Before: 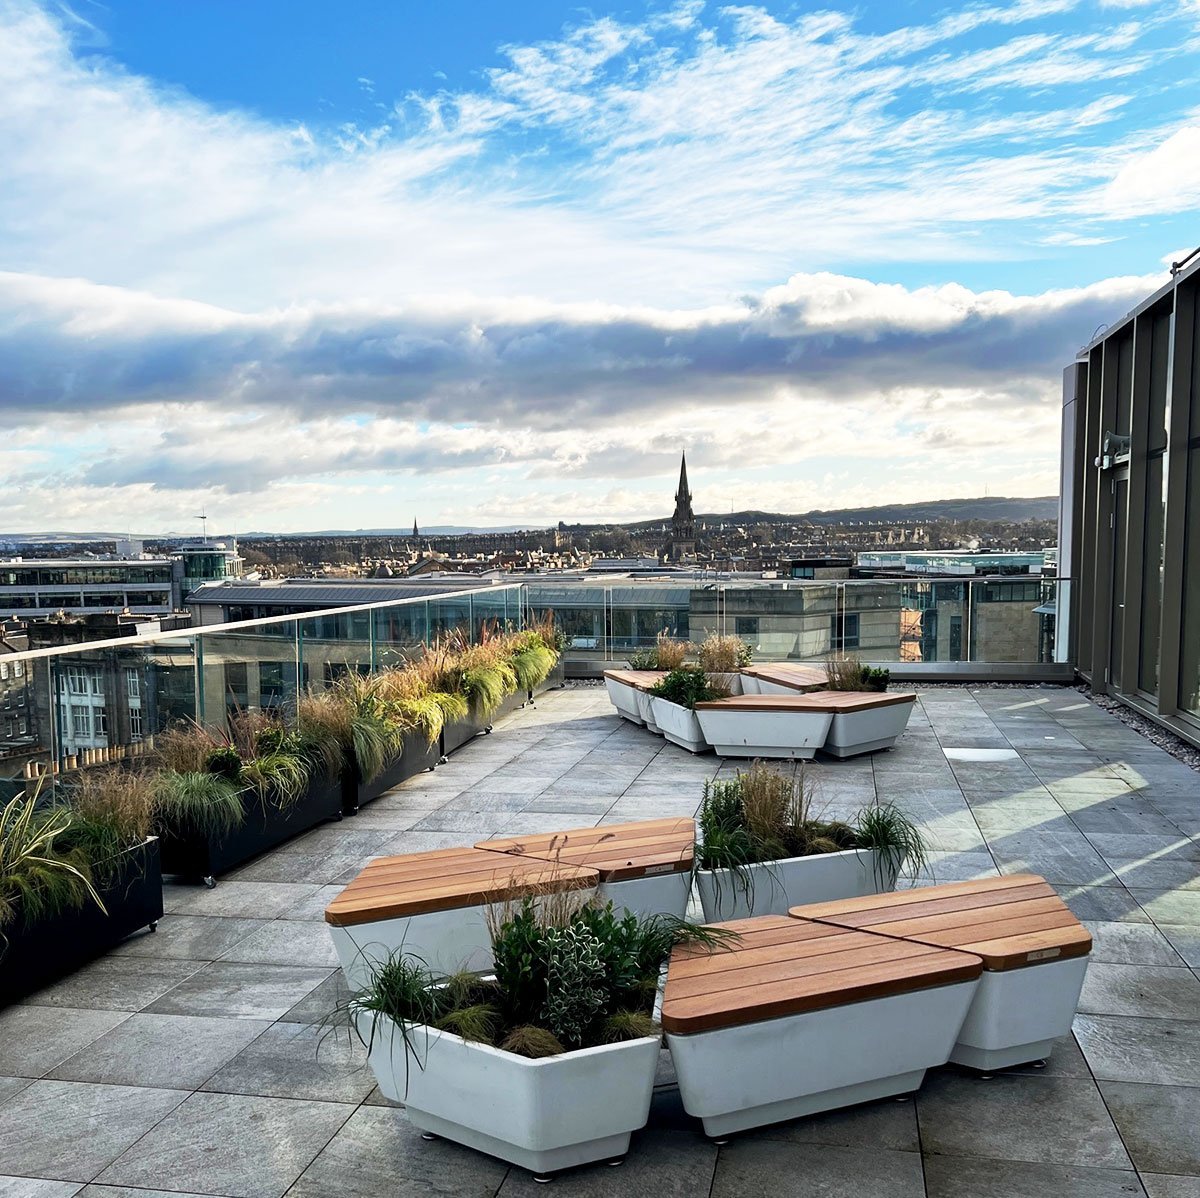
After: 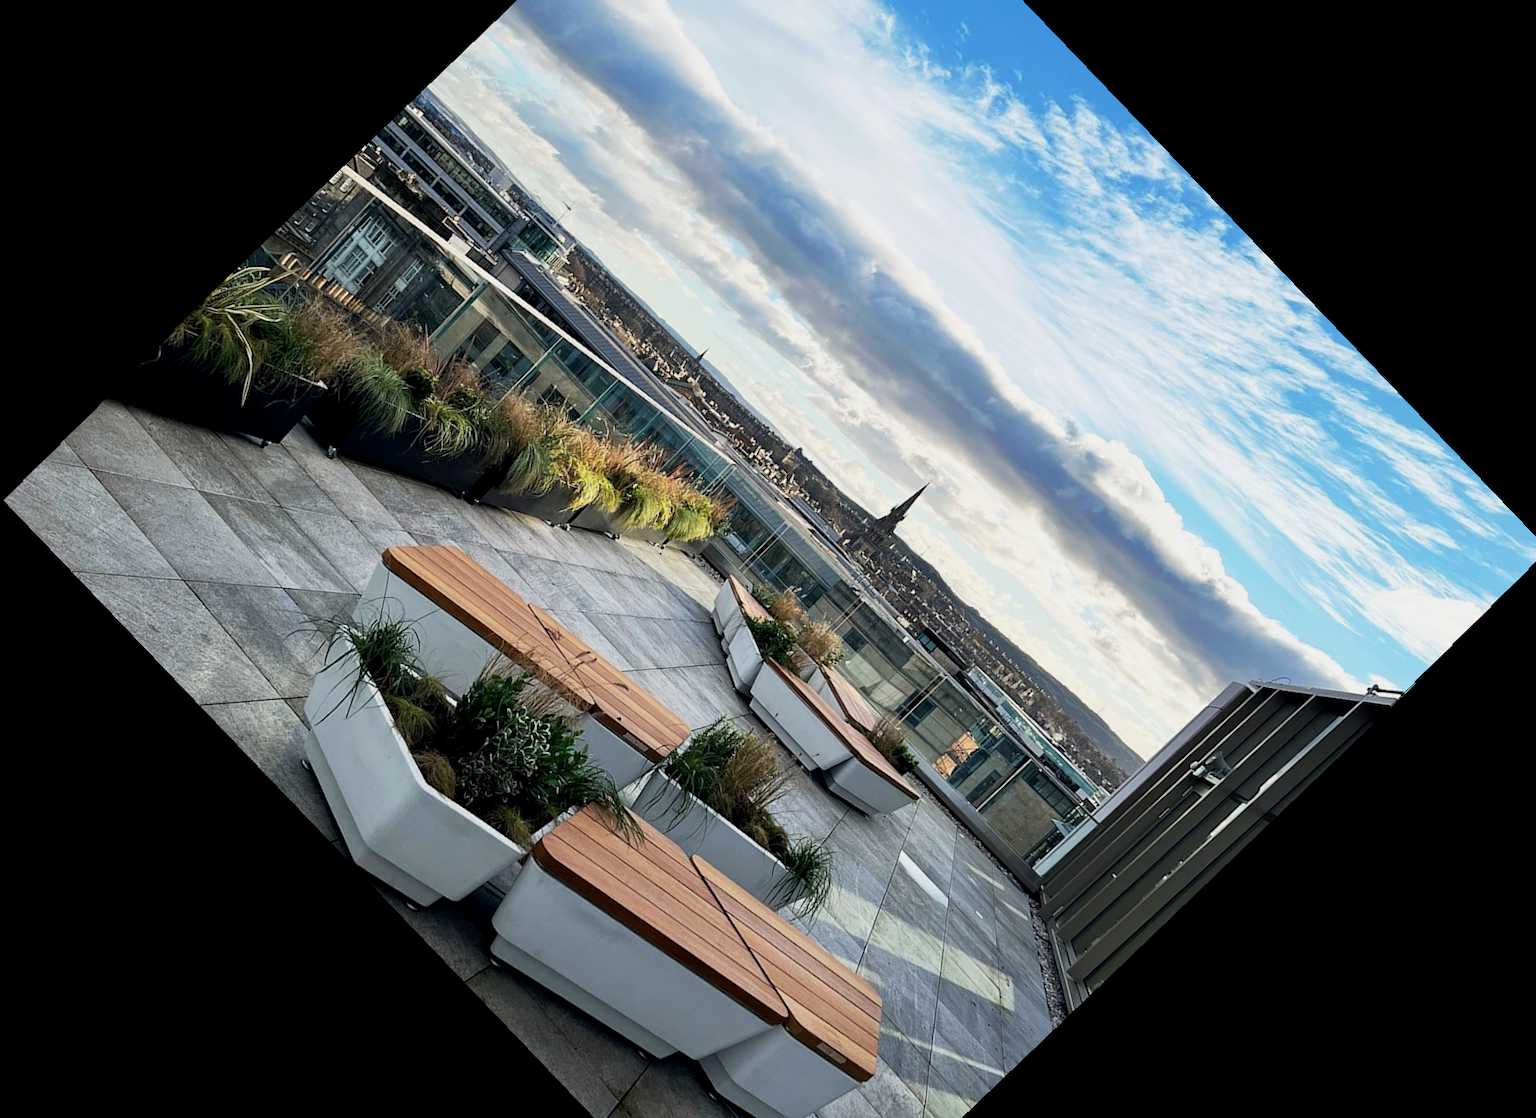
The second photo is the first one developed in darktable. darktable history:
crop and rotate: angle -46.26°, top 16.234%, right 0.912%, bottom 11.704%
exposure: black level correction 0.001, exposure -0.2 EV, compensate highlight preservation false
white balance: emerald 1
rotate and perspective: rotation -1°, crop left 0.011, crop right 0.989, crop top 0.025, crop bottom 0.975
